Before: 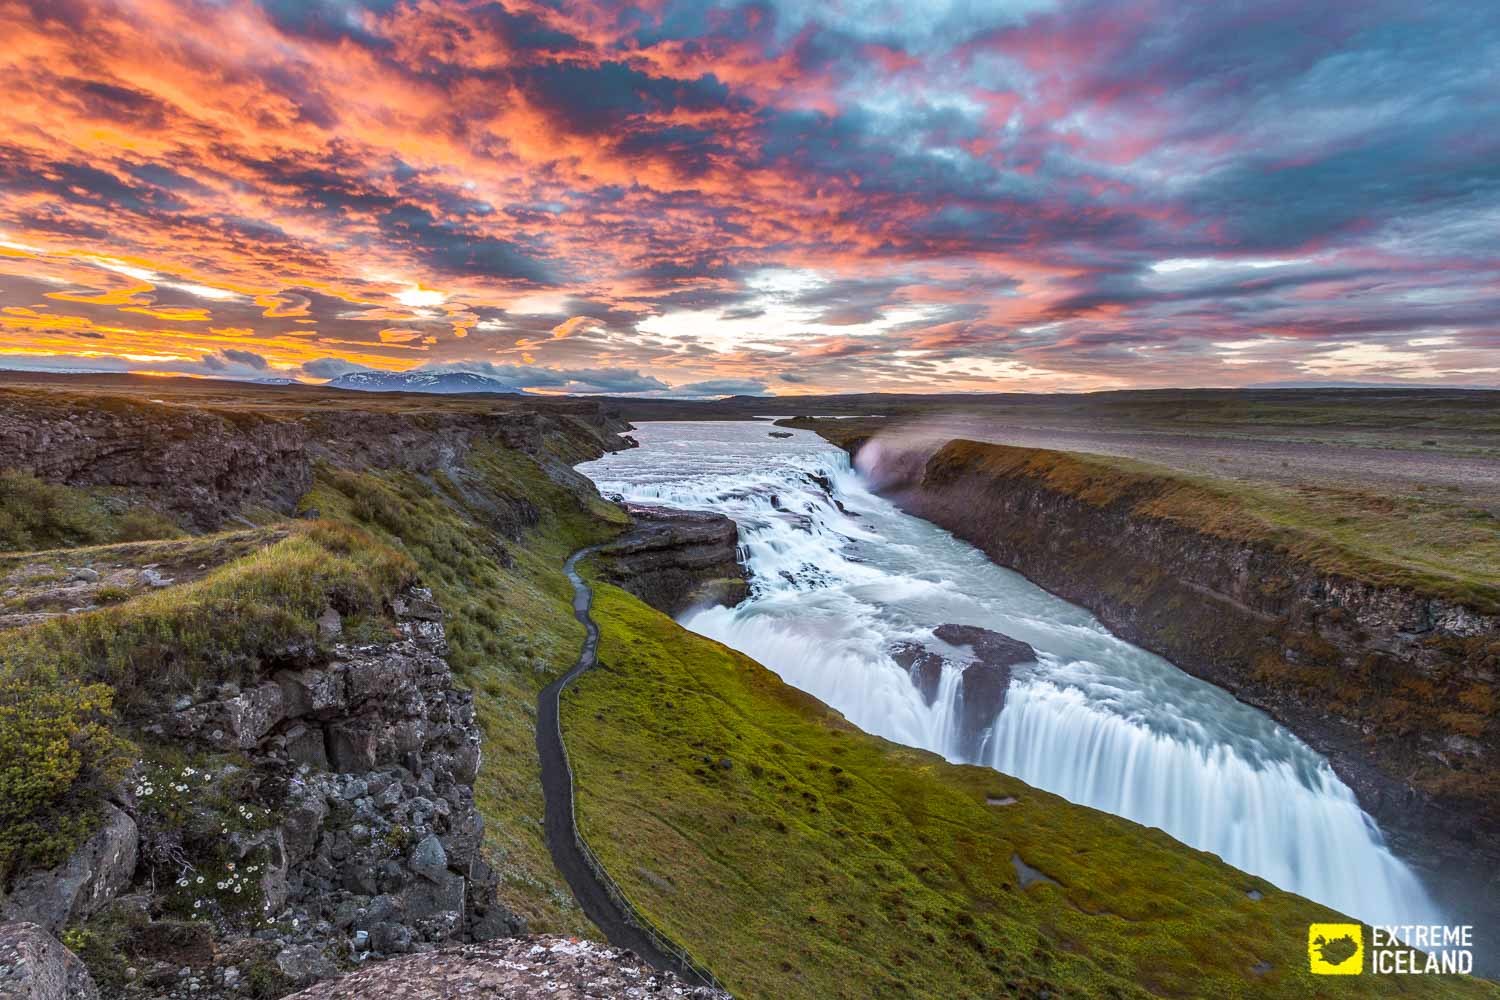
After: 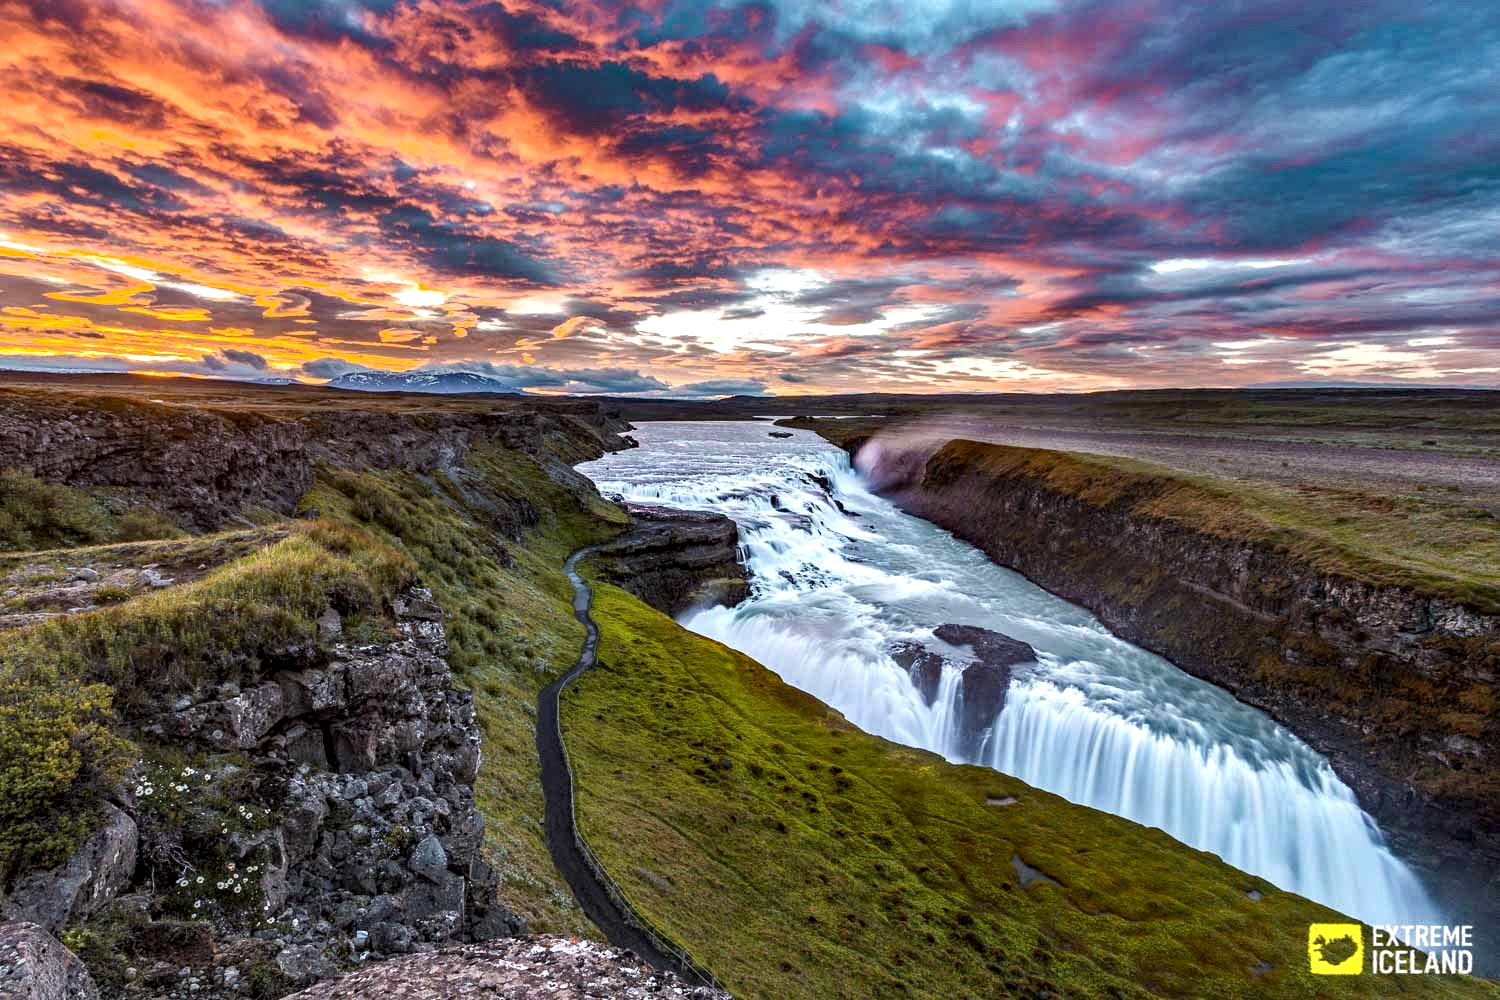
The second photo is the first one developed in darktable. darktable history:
local contrast: highlights 137%, shadows 134%, detail 140%, midtone range 0.261
haze removal: strength 0.292, distance 0.257, adaptive false
